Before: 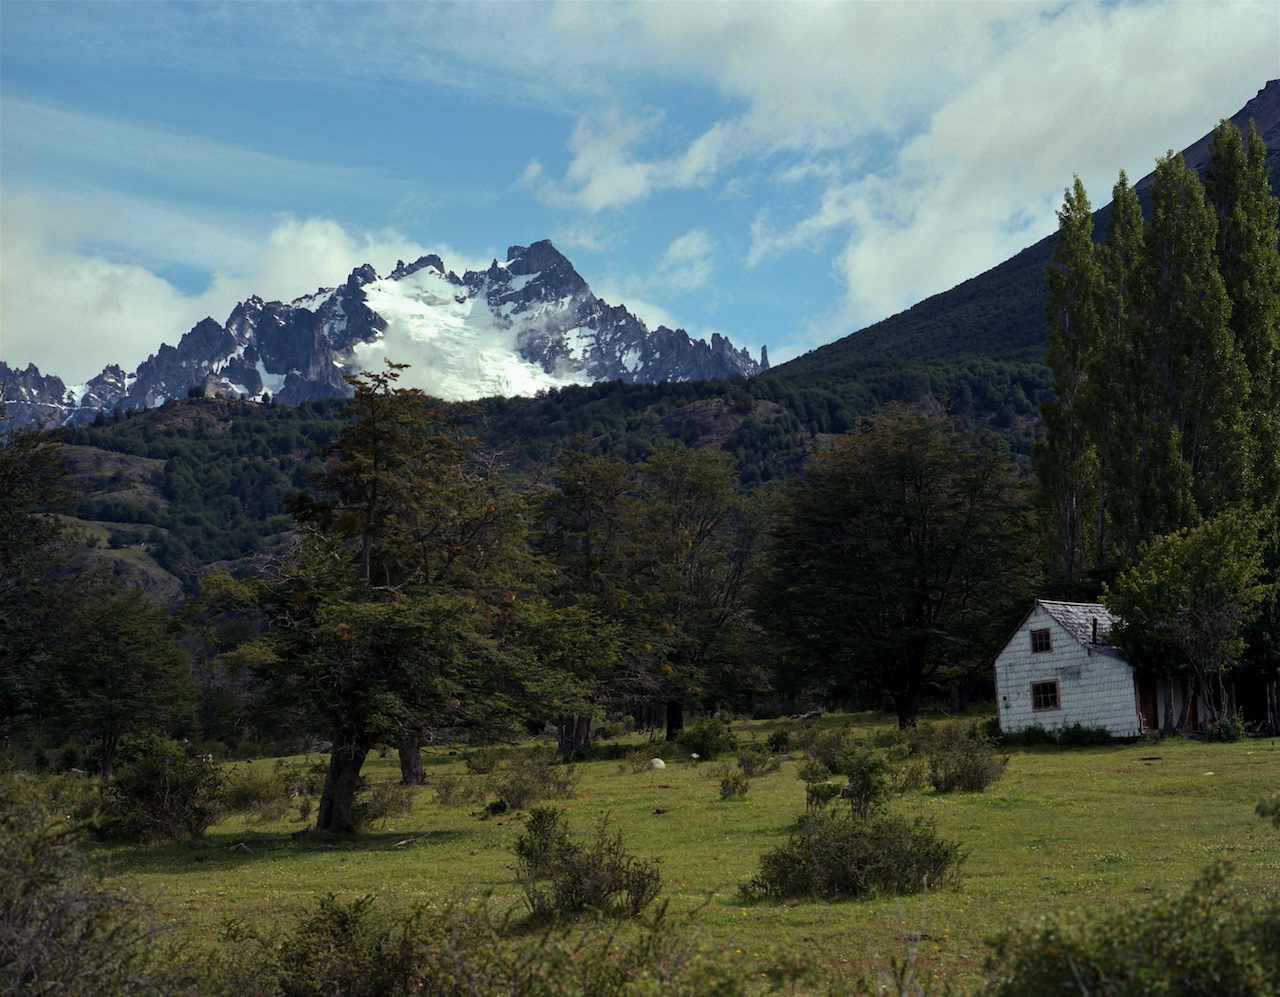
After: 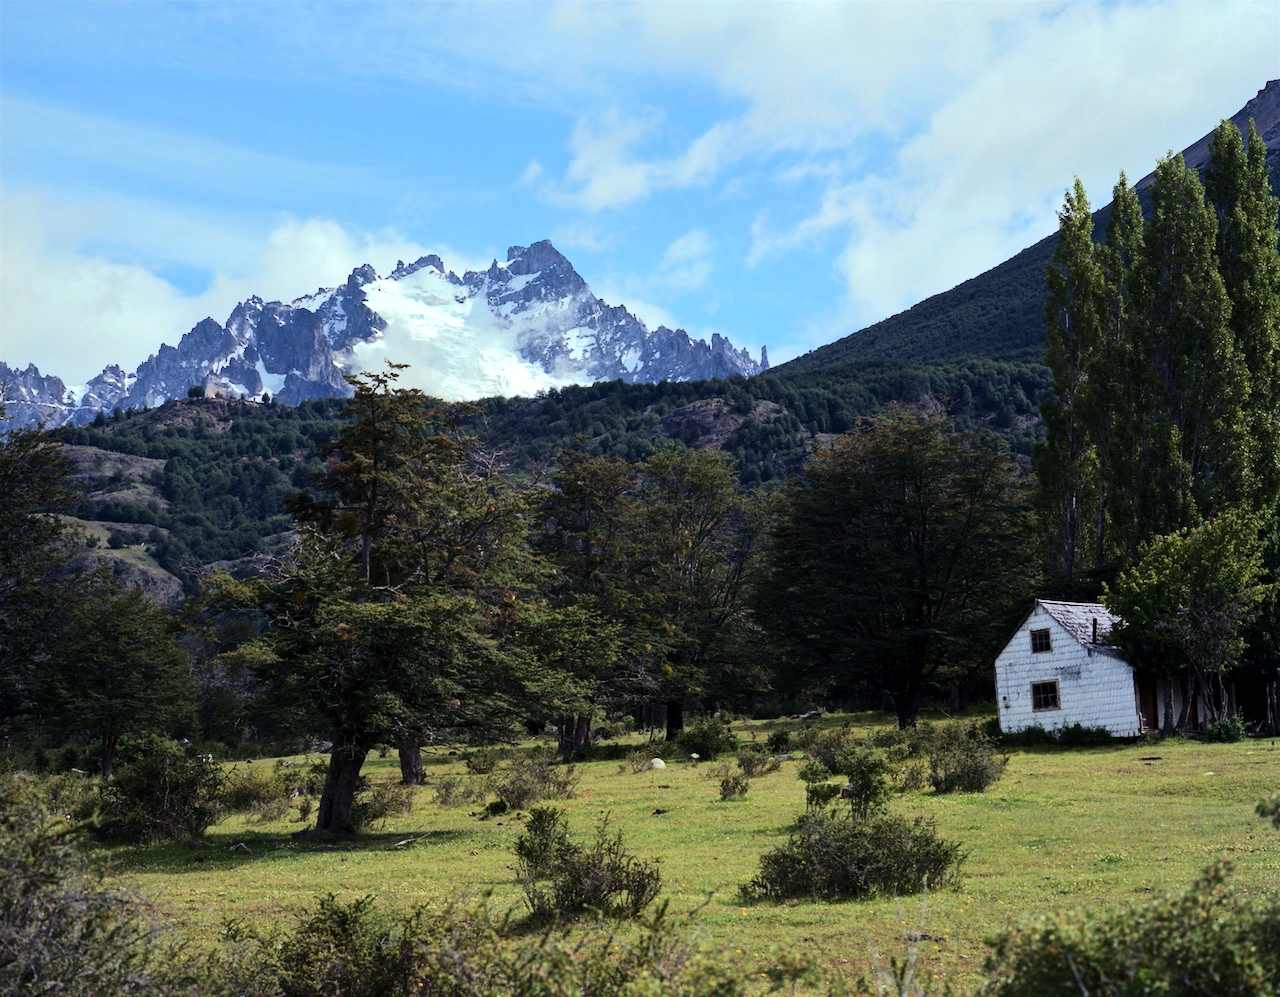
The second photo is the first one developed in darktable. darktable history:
tone equalizer: -7 EV 0.142 EV, -6 EV 0.617 EV, -5 EV 1.12 EV, -4 EV 1.33 EV, -3 EV 1.12 EV, -2 EV 0.6 EV, -1 EV 0.161 EV, edges refinement/feathering 500, mask exposure compensation -1.57 EV, preserve details no
color calibration: illuminant as shot in camera, x 0.358, y 0.373, temperature 4628.91 K, saturation algorithm version 1 (2020)
